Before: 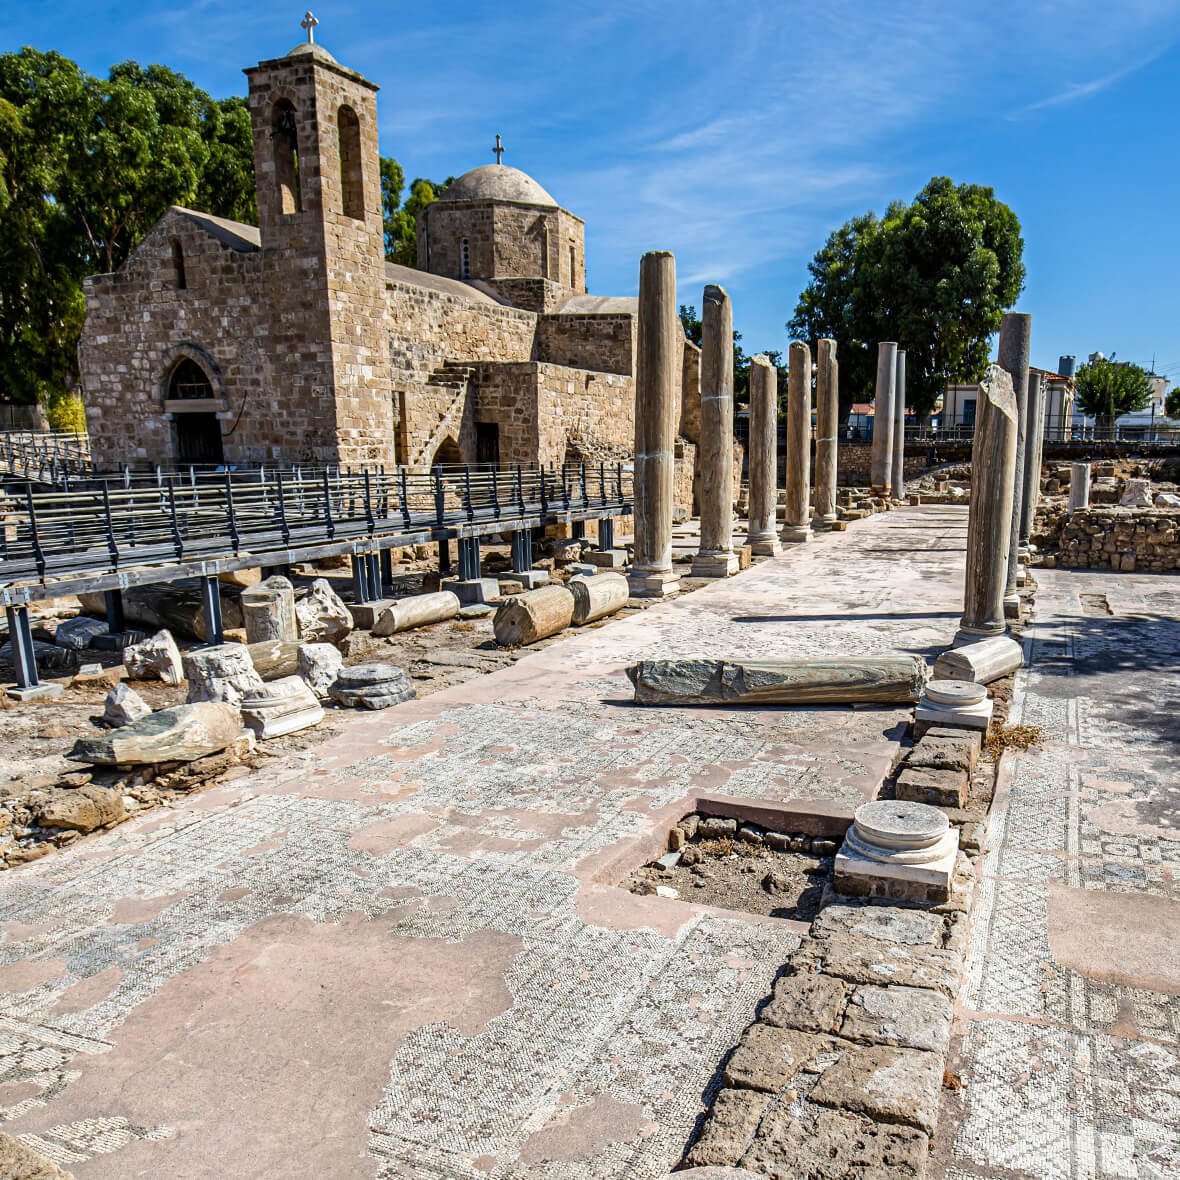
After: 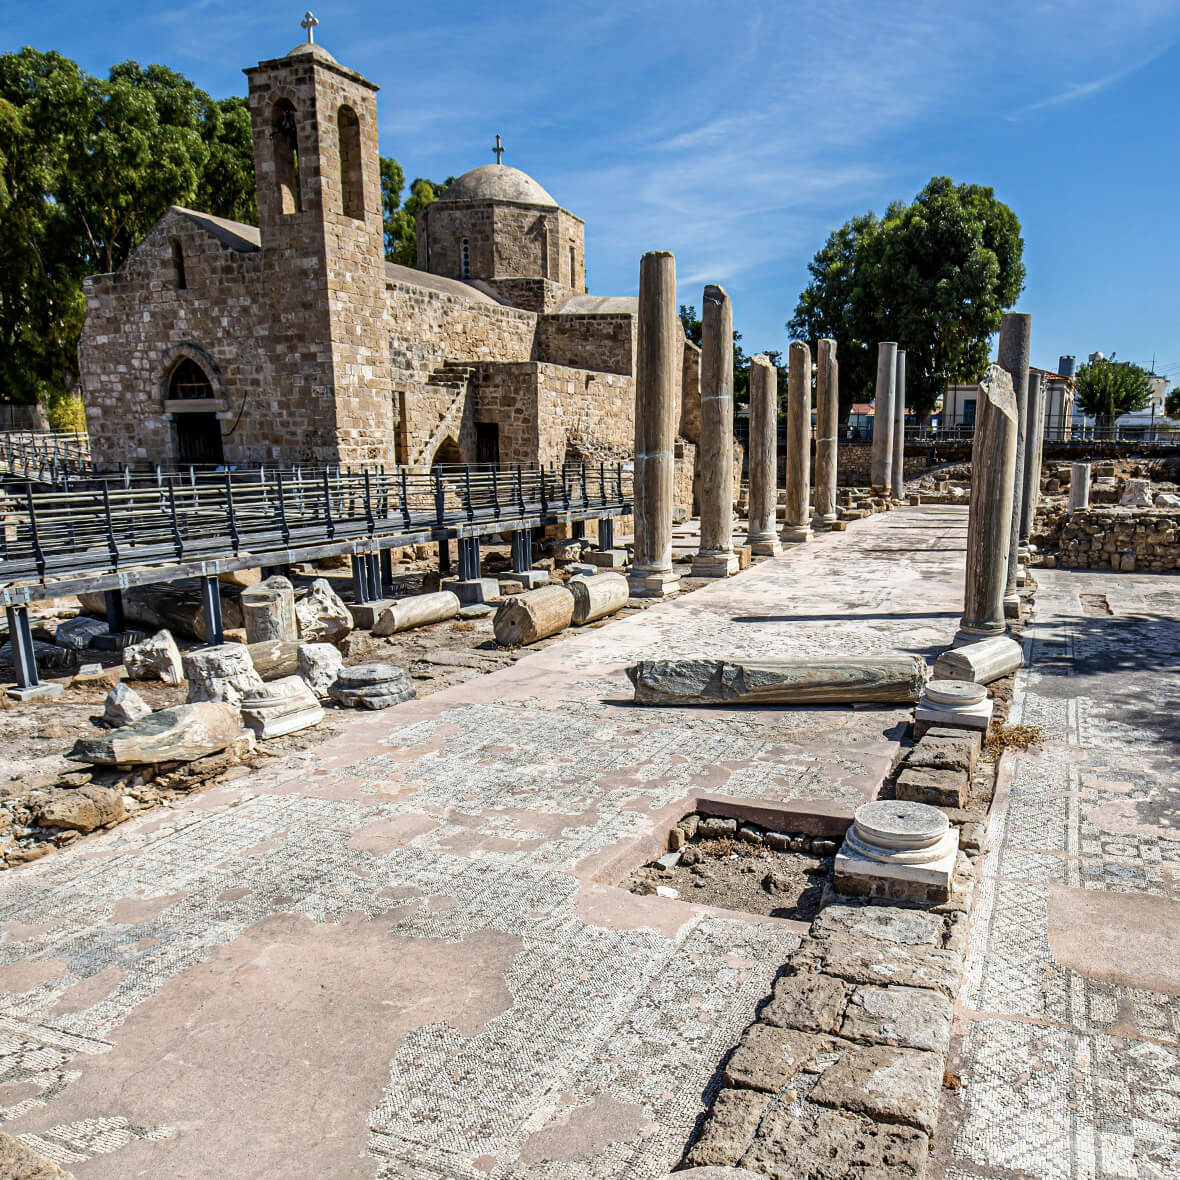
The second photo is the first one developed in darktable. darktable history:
color correction: highlights b* 0.003, saturation 0.871
